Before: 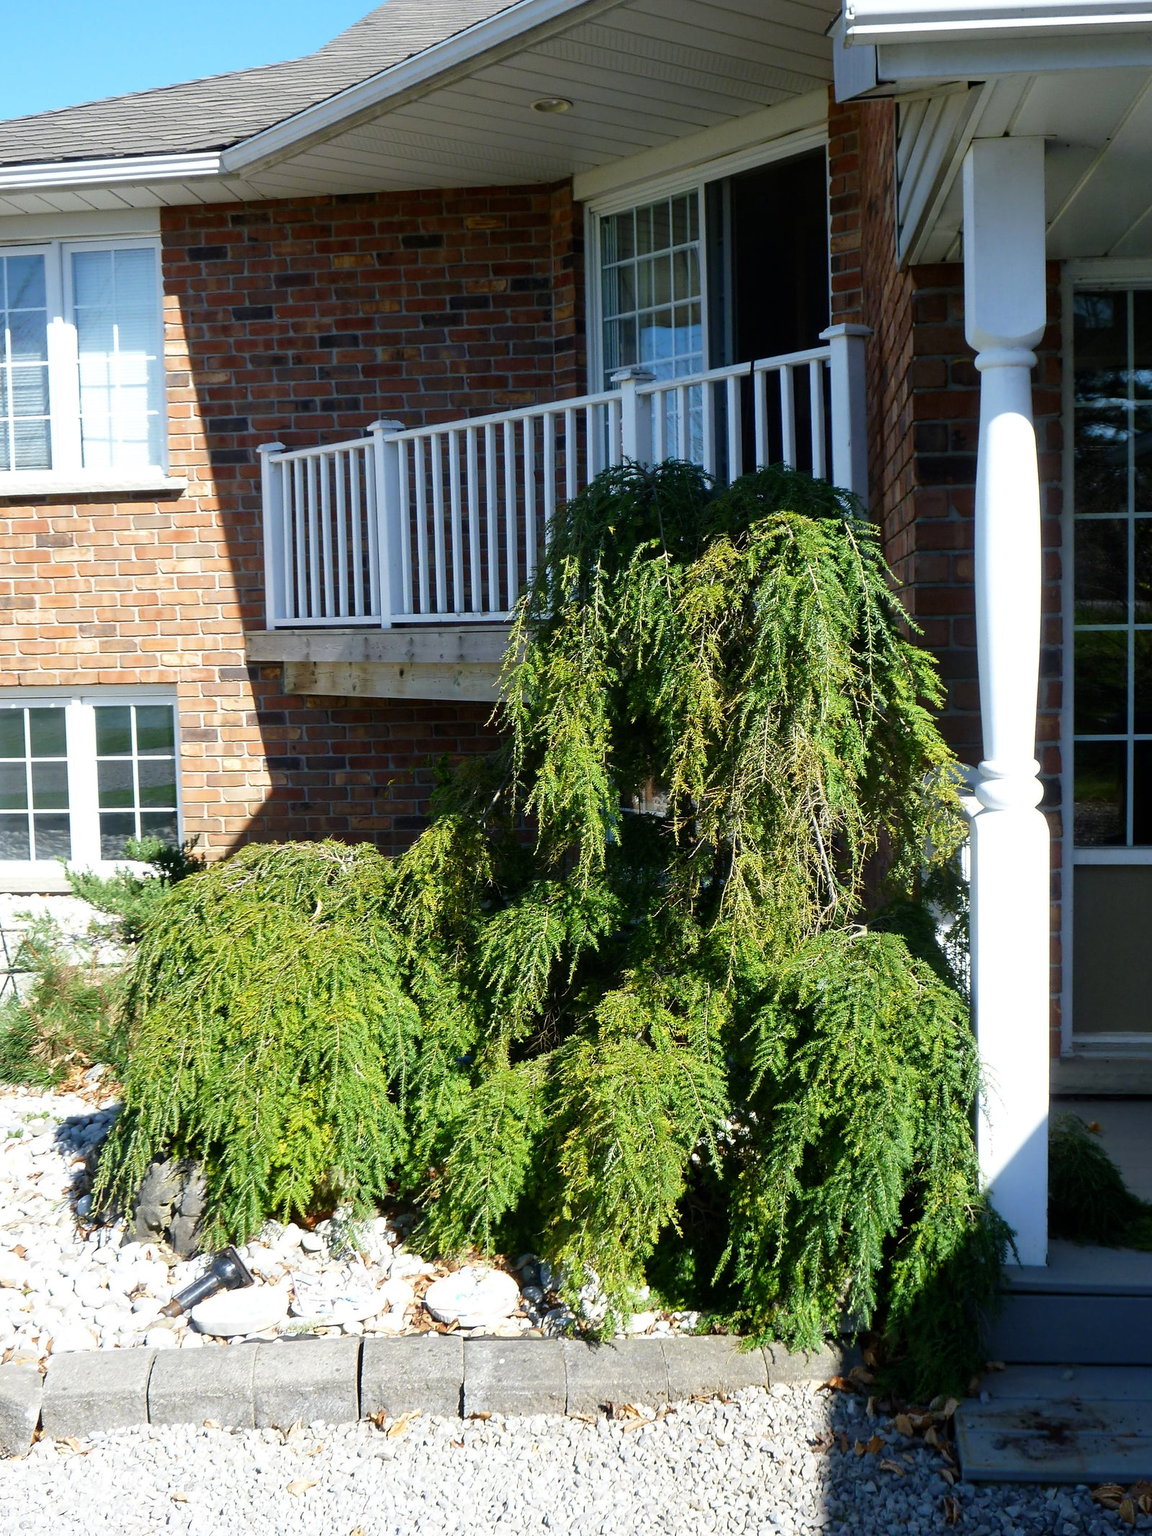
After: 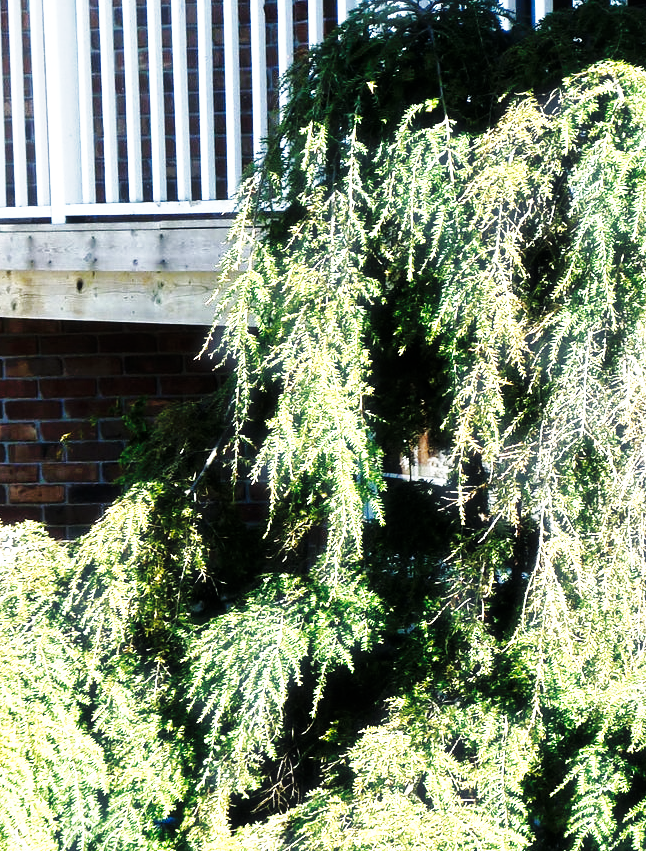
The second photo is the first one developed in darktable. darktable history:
contrast brightness saturation: contrast 0.098, saturation -0.354
local contrast: highlights 105%, shadows 97%, detail 119%, midtone range 0.2
crop: left 29.906%, top 30.457%, right 29.692%, bottom 29.614%
tone curve: curves: ch0 [(0, 0) (0.003, 0.003) (0.011, 0.009) (0.025, 0.022) (0.044, 0.037) (0.069, 0.051) (0.1, 0.079) (0.136, 0.114) (0.177, 0.152) (0.224, 0.212) (0.277, 0.281) (0.335, 0.358) (0.399, 0.459) (0.468, 0.573) (0.543, 0.684) (0.623, 0.779) (0.709, 0.866) (0.801, 0.949) (0.898, 0.98) (1, 1)], preserve colors none
shadows and highlights: on, module defaults
haze removal: strength -0.102, compatibility mode true, adaptive false
base curve: curves: ch0 [(0, 0) (0, 0) (0.002, 0.001) (0.008, 0.003) (0.019, 0.011) (0.037, 0.037) (0.064, 0.11) (0.102, 0.232) (0.152, 0.379) (0.216, 0.524) (0.296, 0.665) (0.394, 0.789) (0.512, 0.881) (0.651, 0.945) (0.813, 0.986) (1, 1)], preserve colors none
